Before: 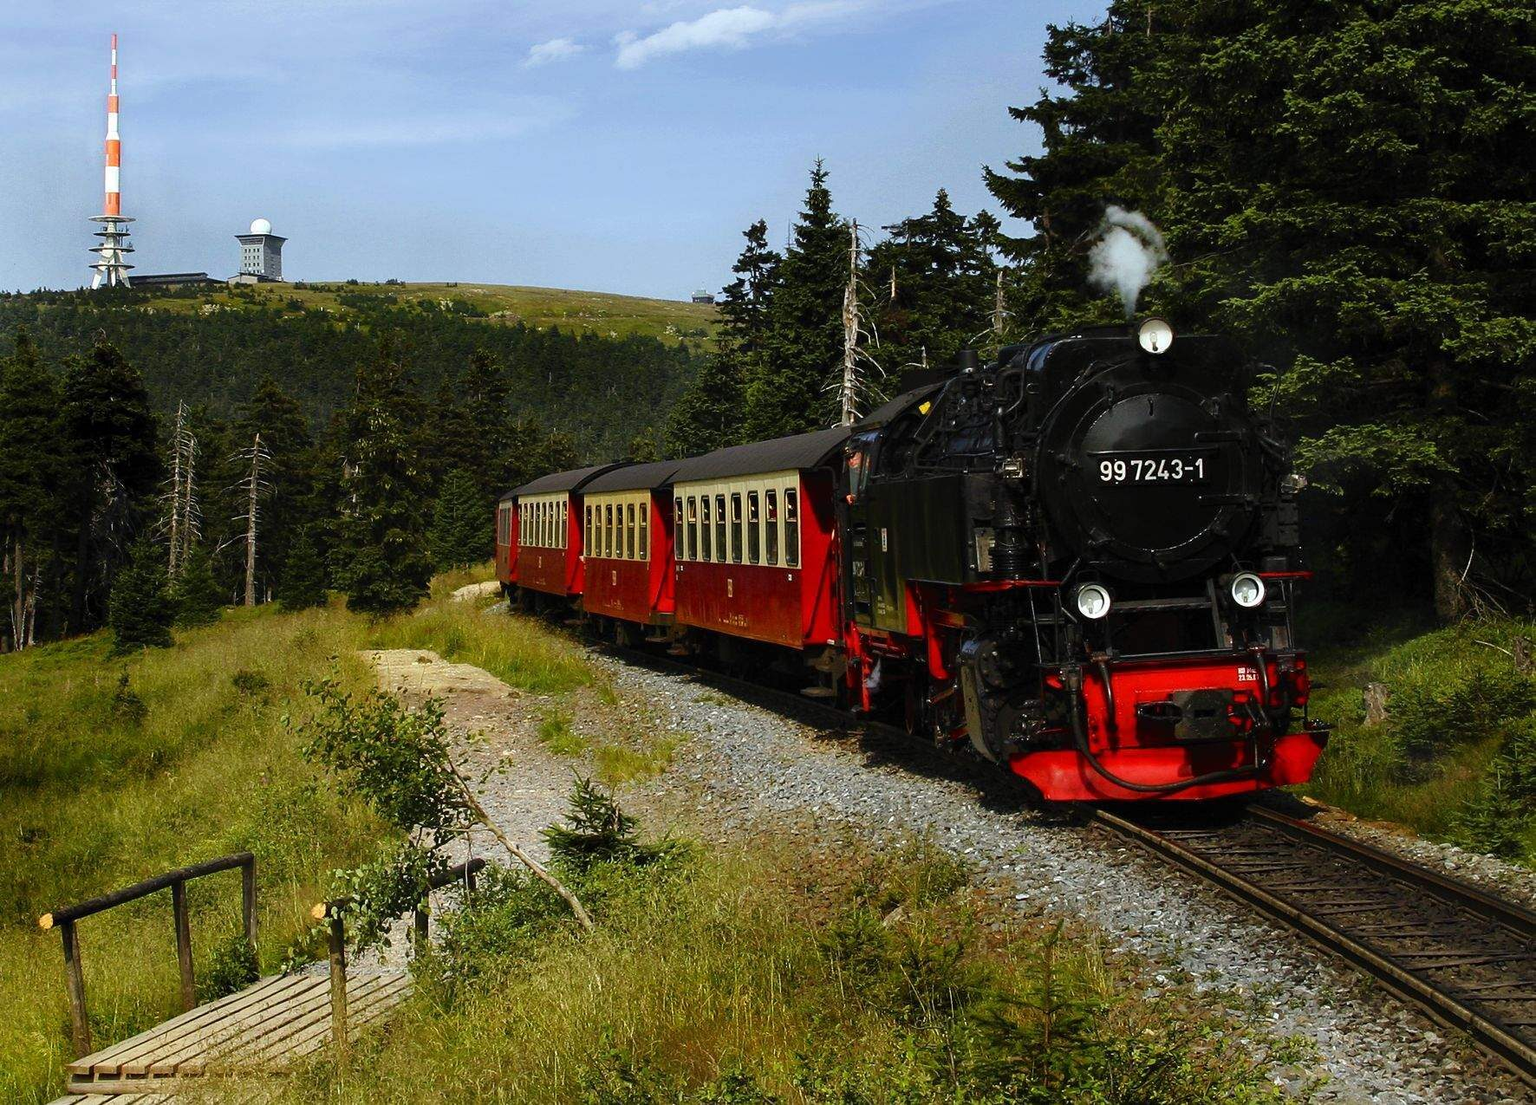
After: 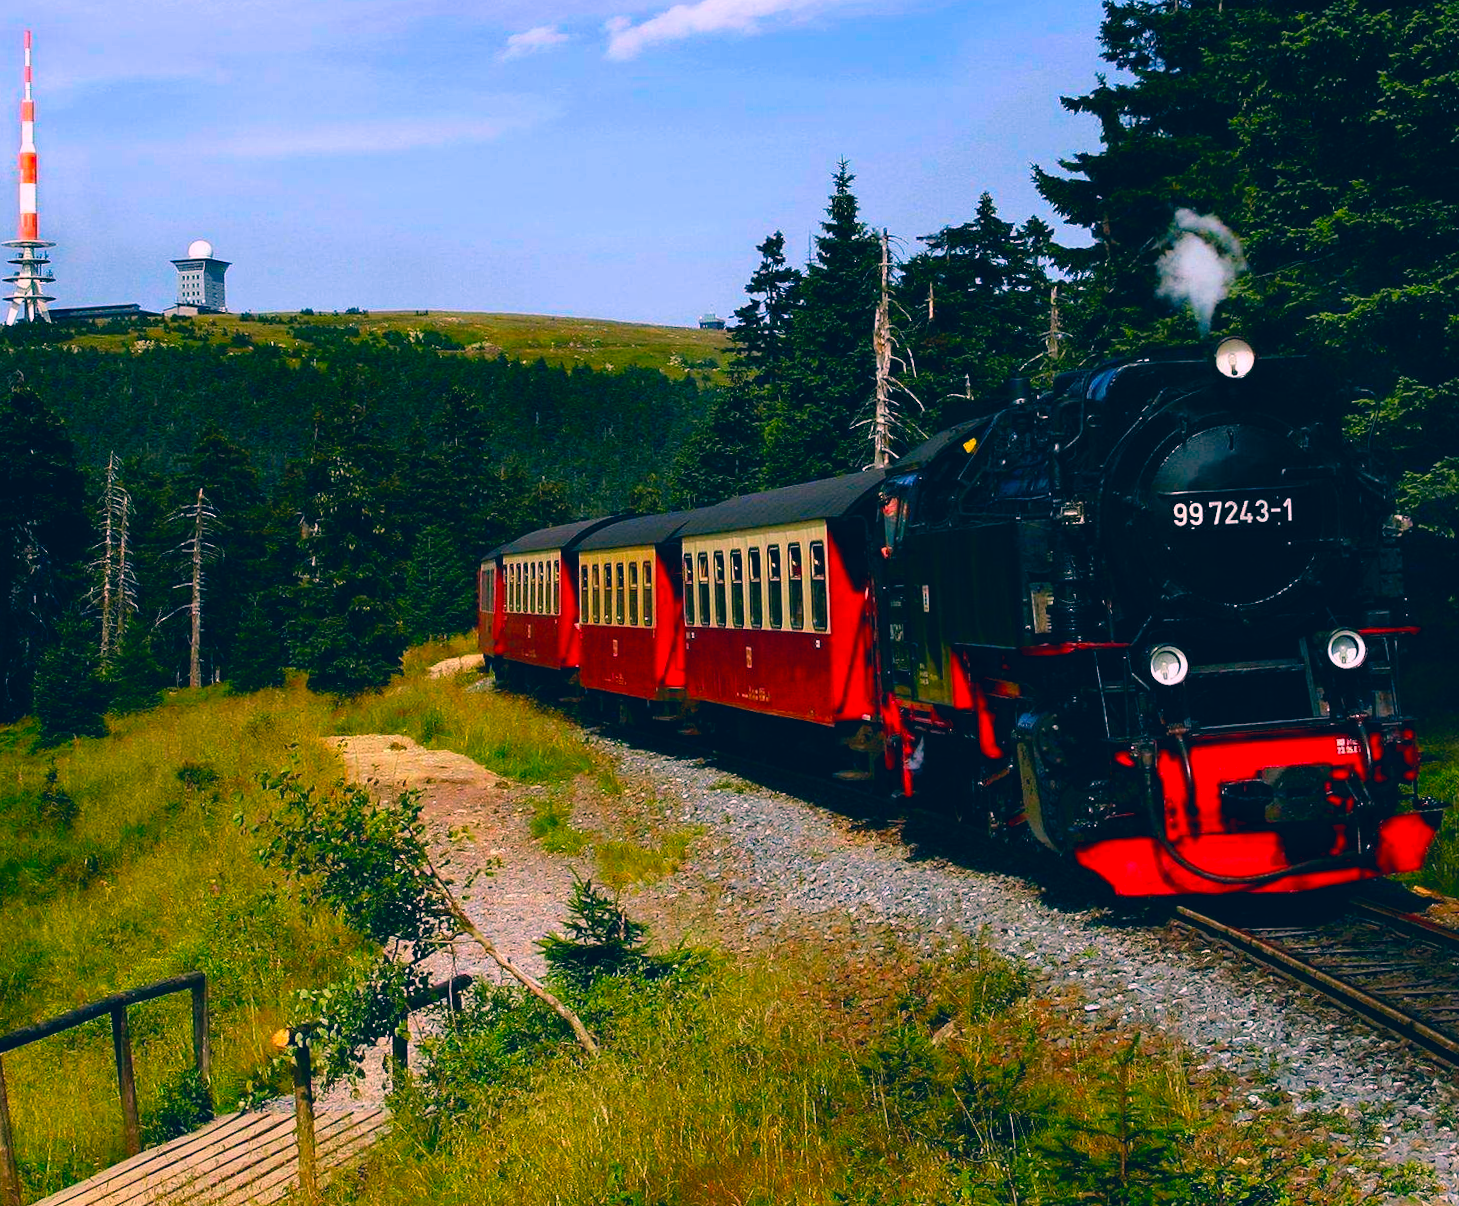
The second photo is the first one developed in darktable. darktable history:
crop and rotate: angle 1°, left 4.281%, top 0.642%, right 11.383%, bottom 2.486%
color correction: highlights a* 17.03, highlights b* 0.205, shadows a* -15.38, shadows b* -14.56, saturation 1.5
